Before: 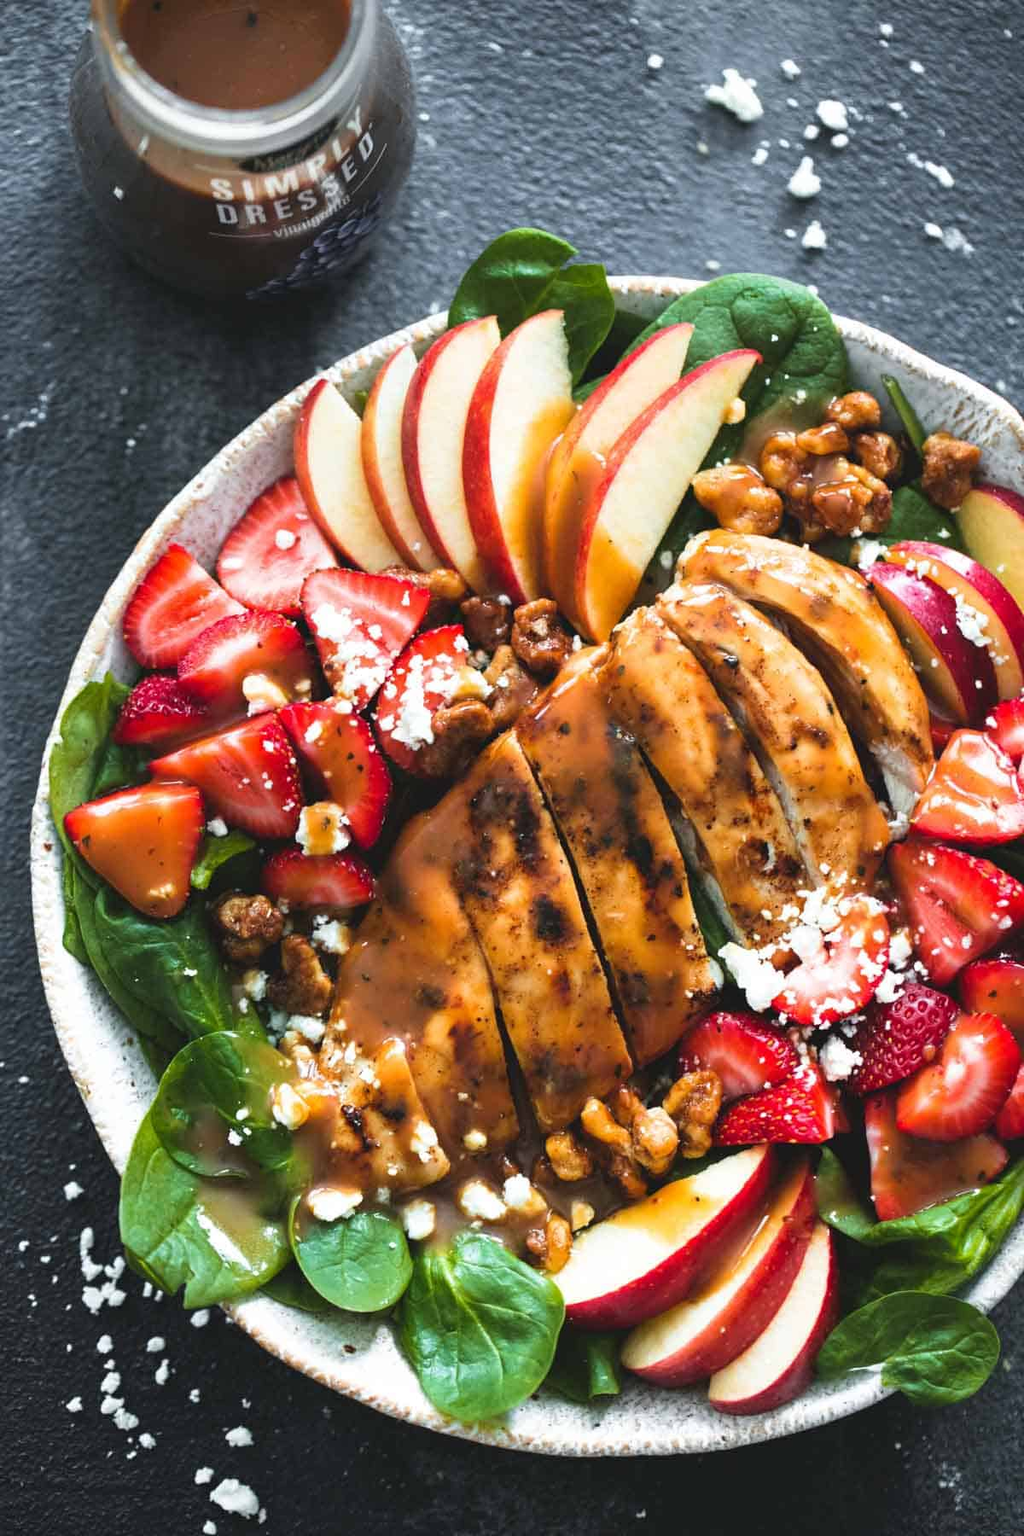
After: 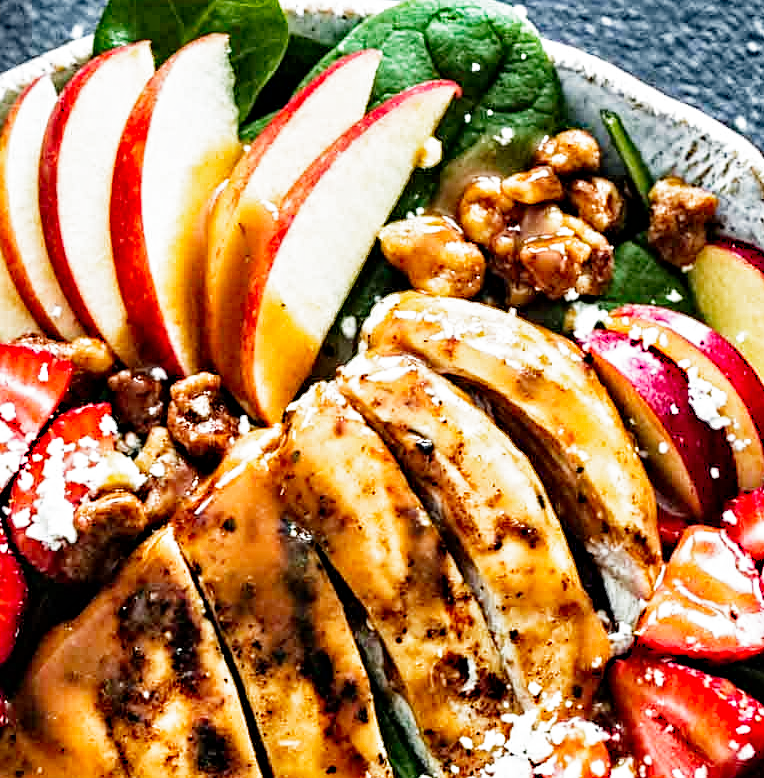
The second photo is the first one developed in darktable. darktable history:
haze removal: strength 0.29, distance 0.25, compatibility mode true, adaptive false
crop: left 36.005%, top 18.293%, right 0.31%, bottom 38.444%
white balance: red 0.978, blue 0.999
filmic rgb: middle gray luminance 12.74%, black relative exposure -10.13 EV, white relative exposure 3.47 EV, threshold 6 EV, target black luminance 0%, hardness 5.74, latitude 44.69%, contrast 1.221, highlights saturation mix 5%, shadows ↔ highlights balance 26.78%, add noise in highlights 0, preserve chrominance no, color science v3 (2019), use custom middle-gray values true, iterations of high-quality reconstruction 0, contrast in highlights soft, enable highlight reconstruction true
contrast equalizer: octaves 7, y [[0.5, 0.542, 0.583, 0.625, 0.667, 0.708], [0.5 ×6], [0.5 ×6], [0 ×6], [0 ×6]]
